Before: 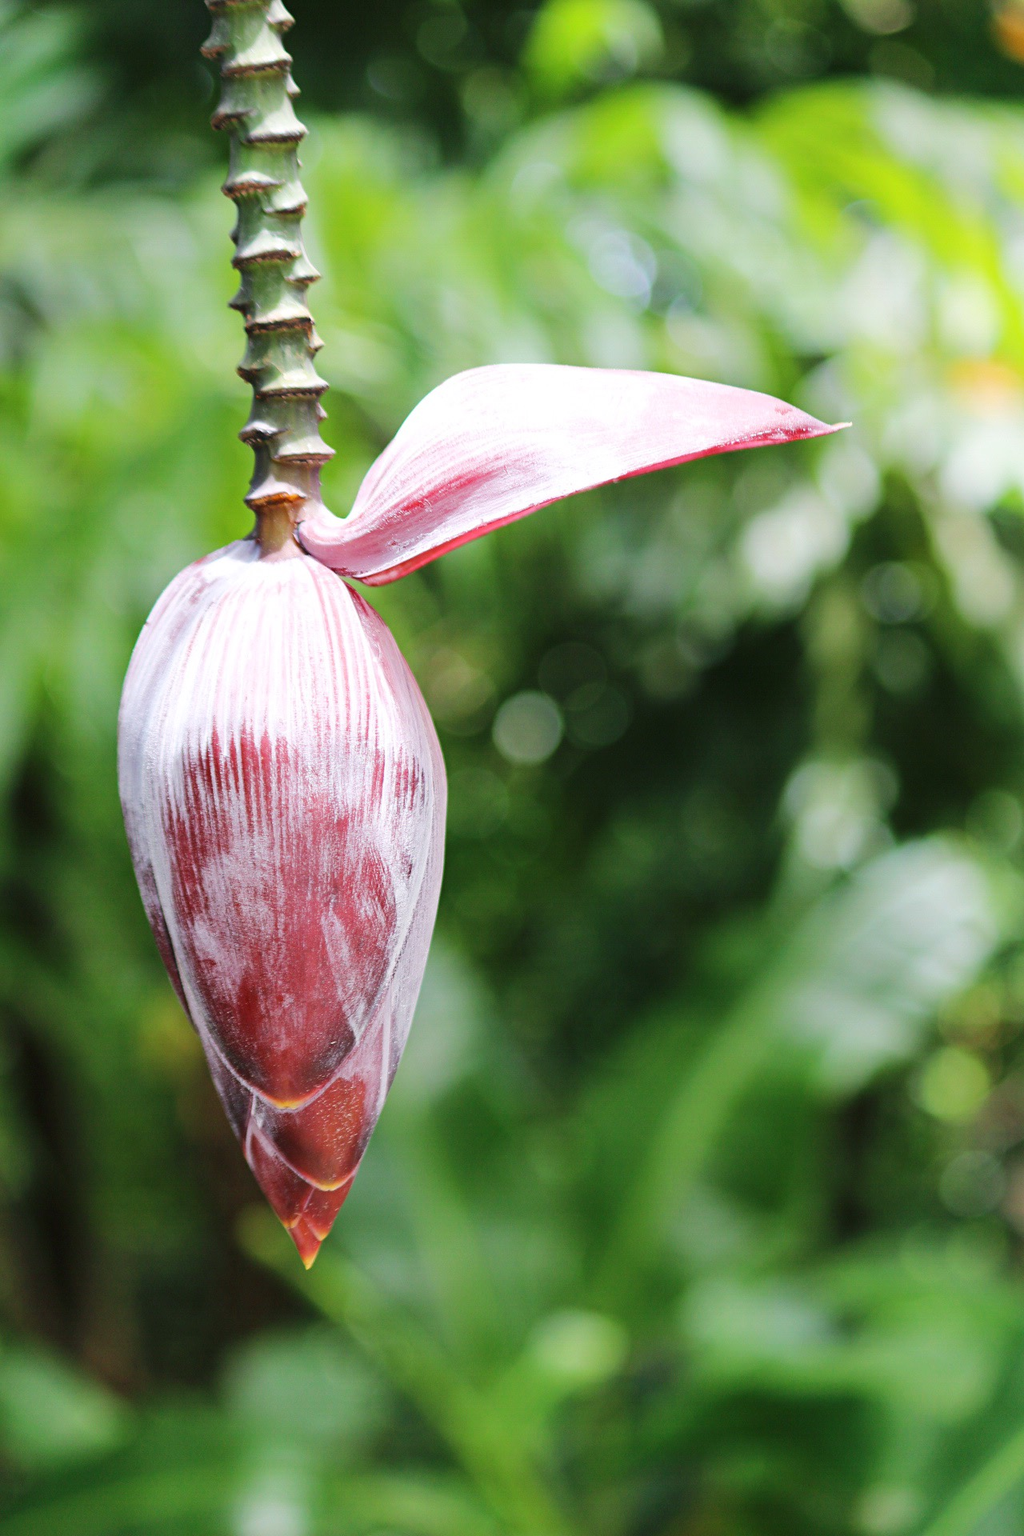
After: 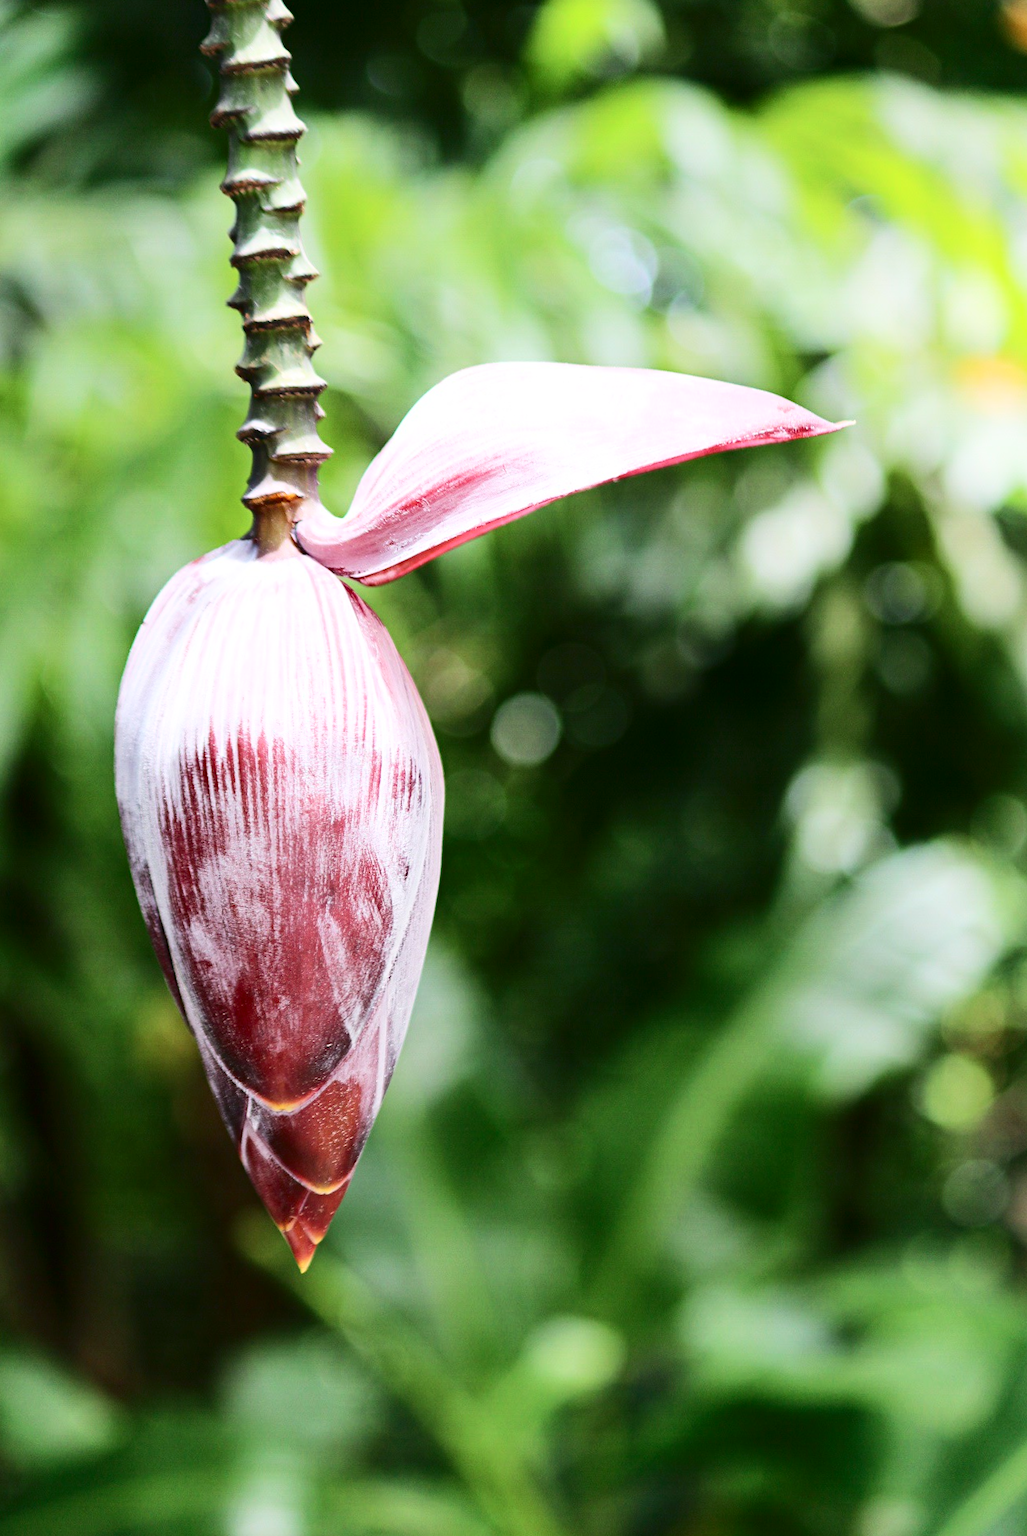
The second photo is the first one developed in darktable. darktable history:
contrast brightness saturation: contrast 0.28
rotate and perspective: rotation 0.192°, lens shift (horizontal) -0.015, crop left 0.005, crop right 0.996, crop top 0.006, crop bottom 0.99
